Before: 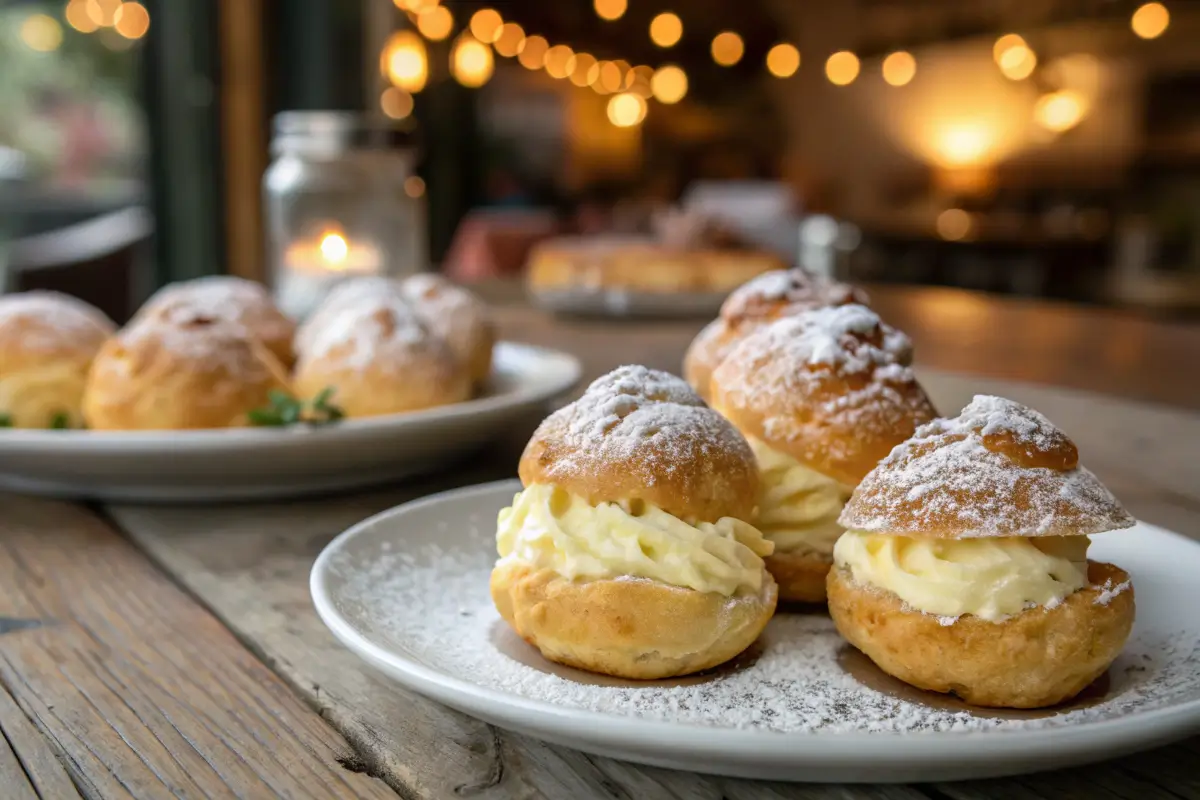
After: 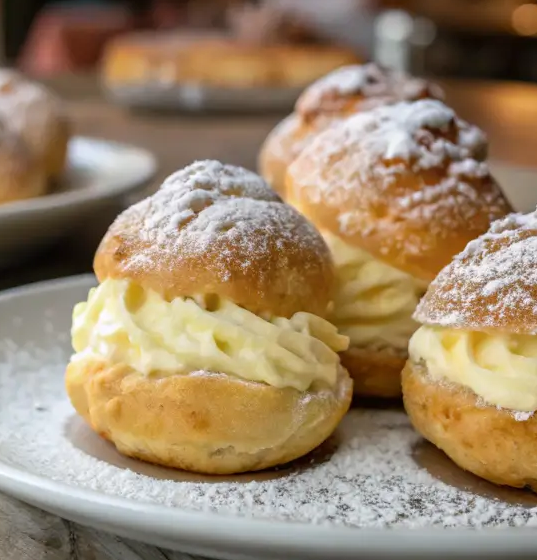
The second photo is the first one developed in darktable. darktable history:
crop: left 35.435%, top 25.74%, right 19.749%, bottom 3.44%
